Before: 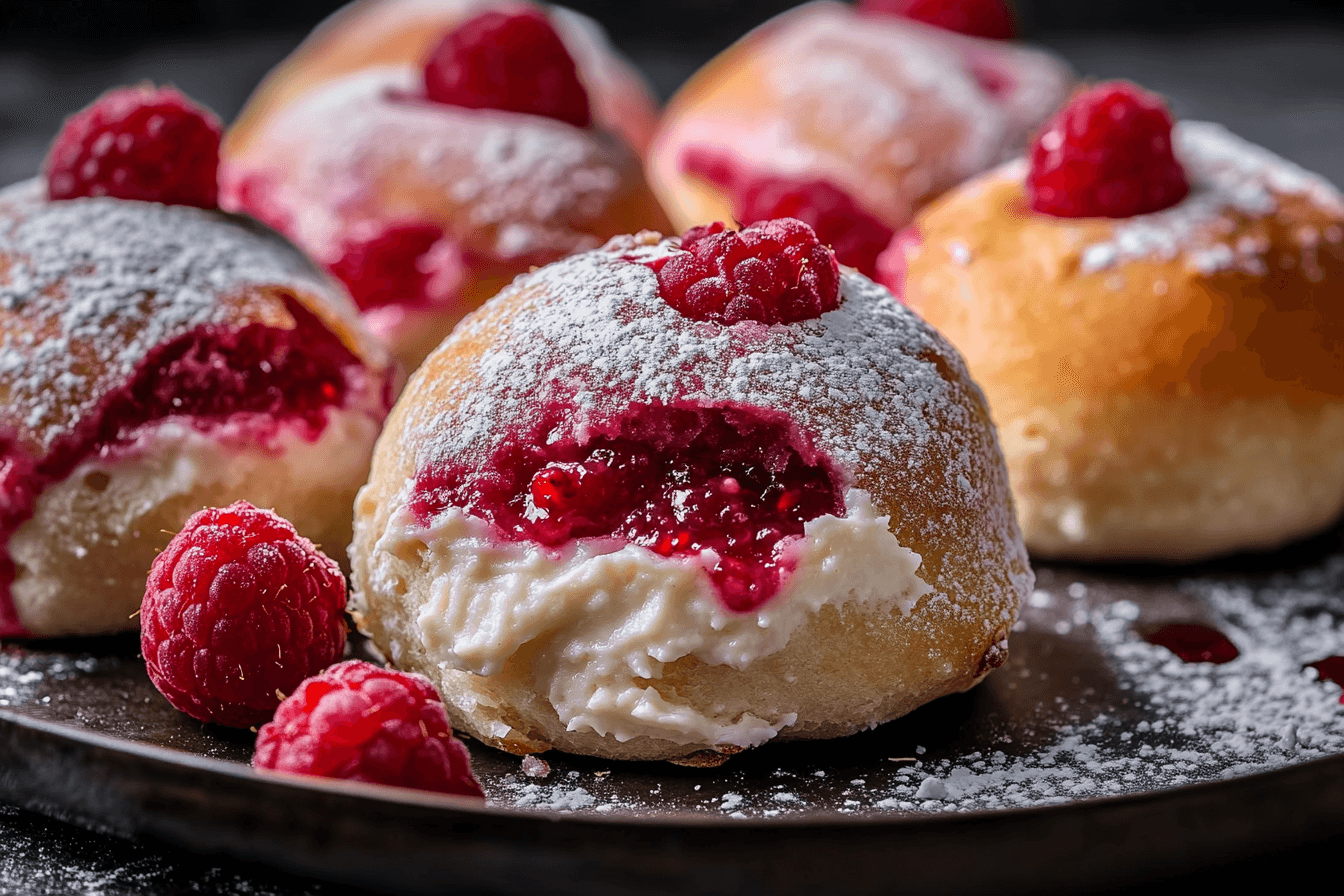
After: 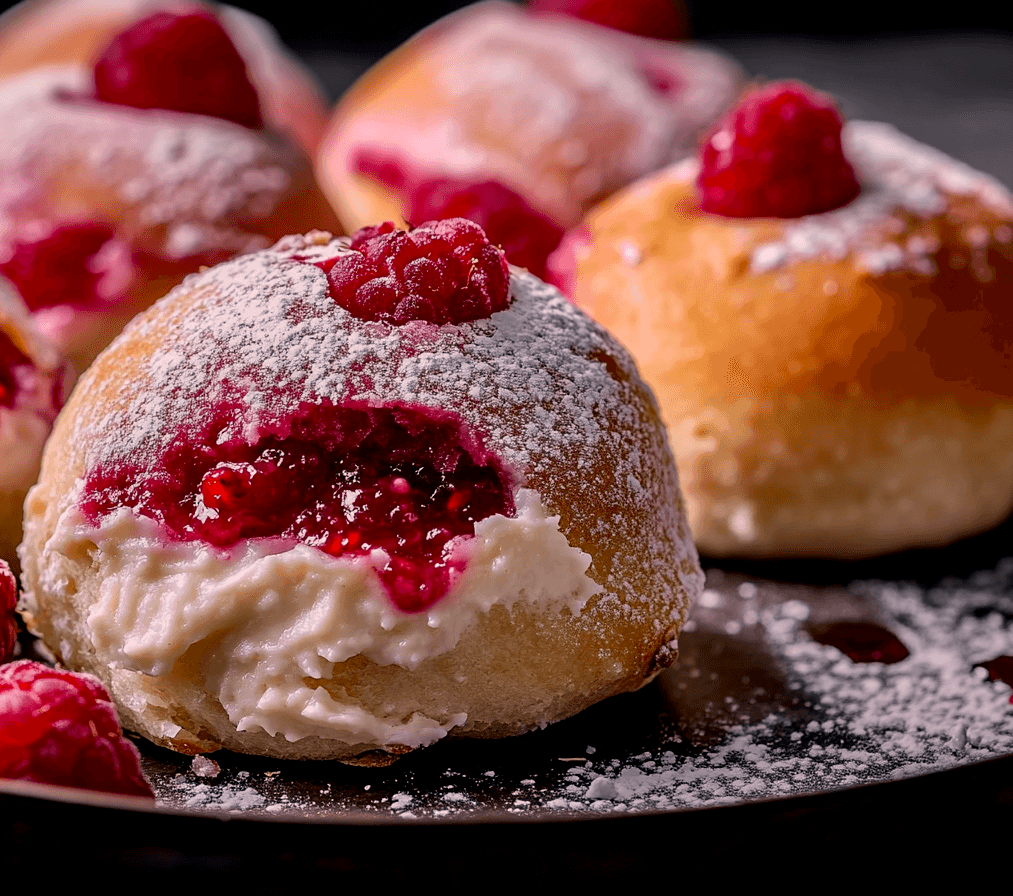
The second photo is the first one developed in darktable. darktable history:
color correction: highlights a* 12.23, highlights b* 5.41
exposure: black level correction 0.009, exposure -0.159 EV, compensate highlight preservation false
crop and rotate: left 24.6%
